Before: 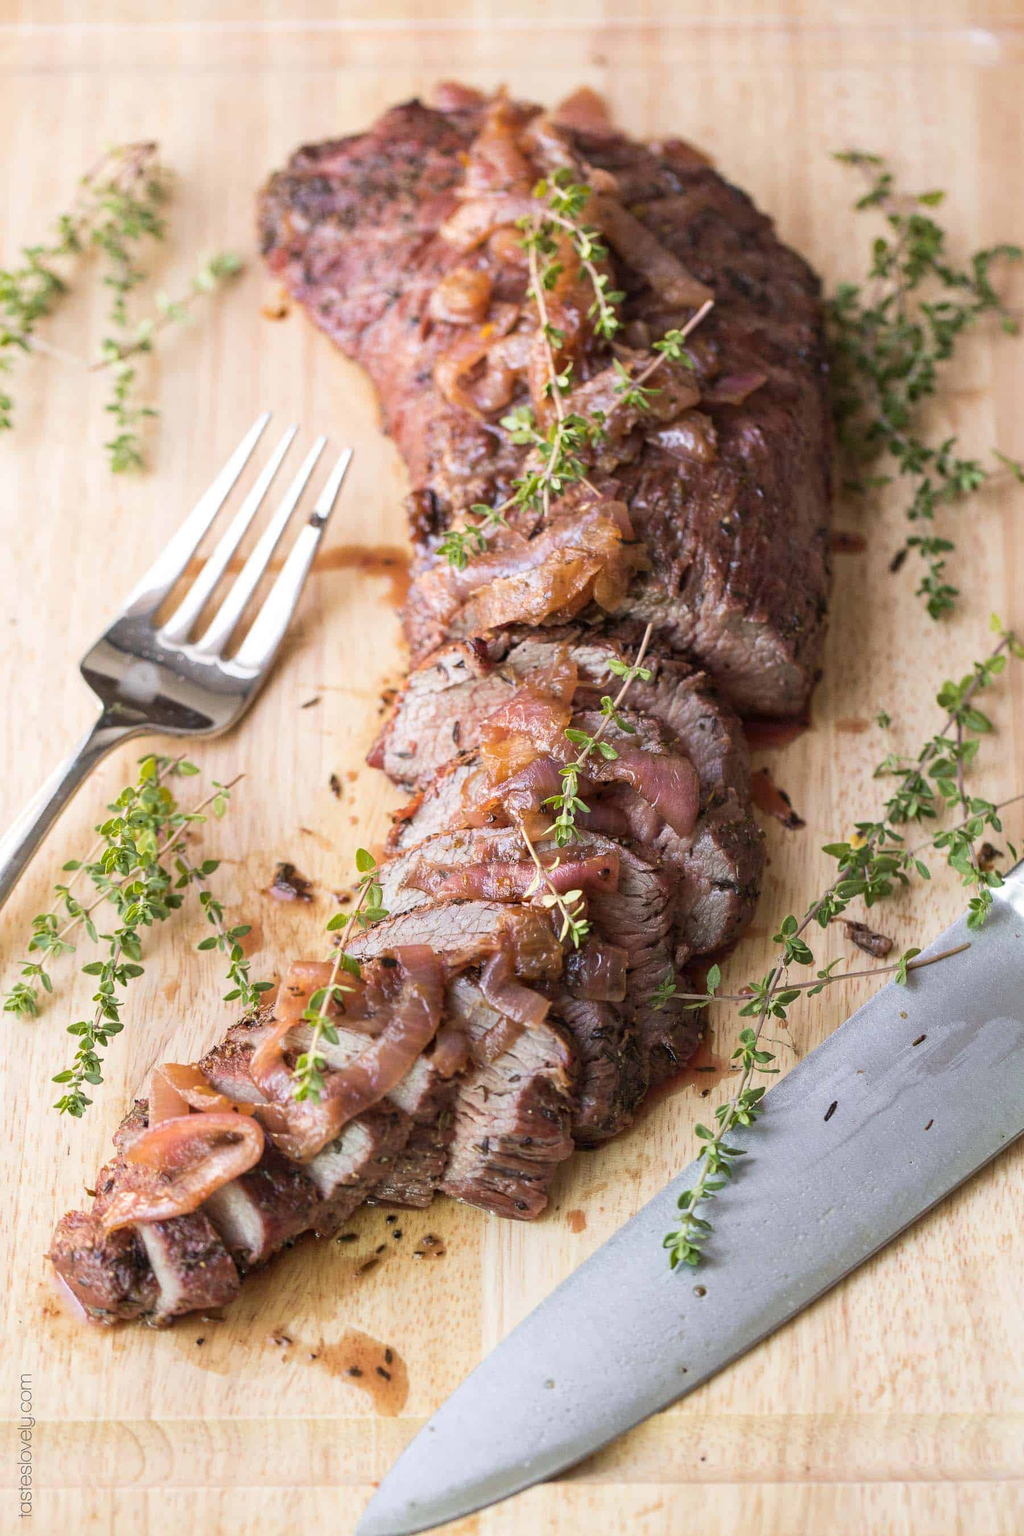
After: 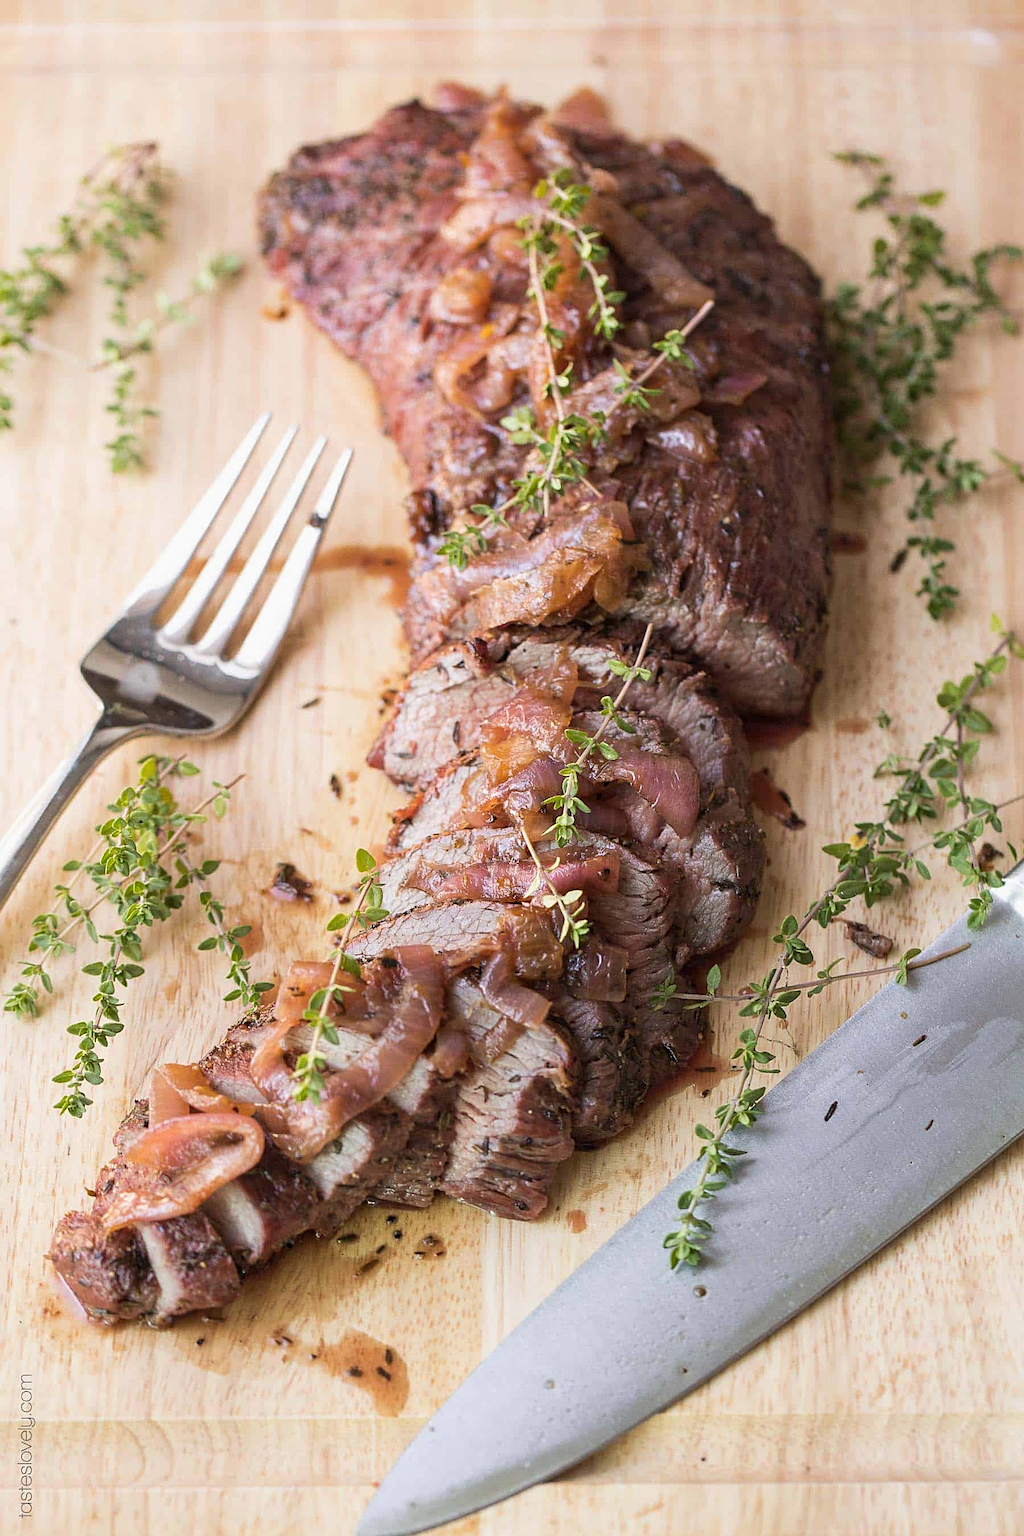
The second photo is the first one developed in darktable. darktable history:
sharpen: on, module defaults
exposure: exposure -0.063 EV, compensate exposure bias true, compensate highlight preservation false
